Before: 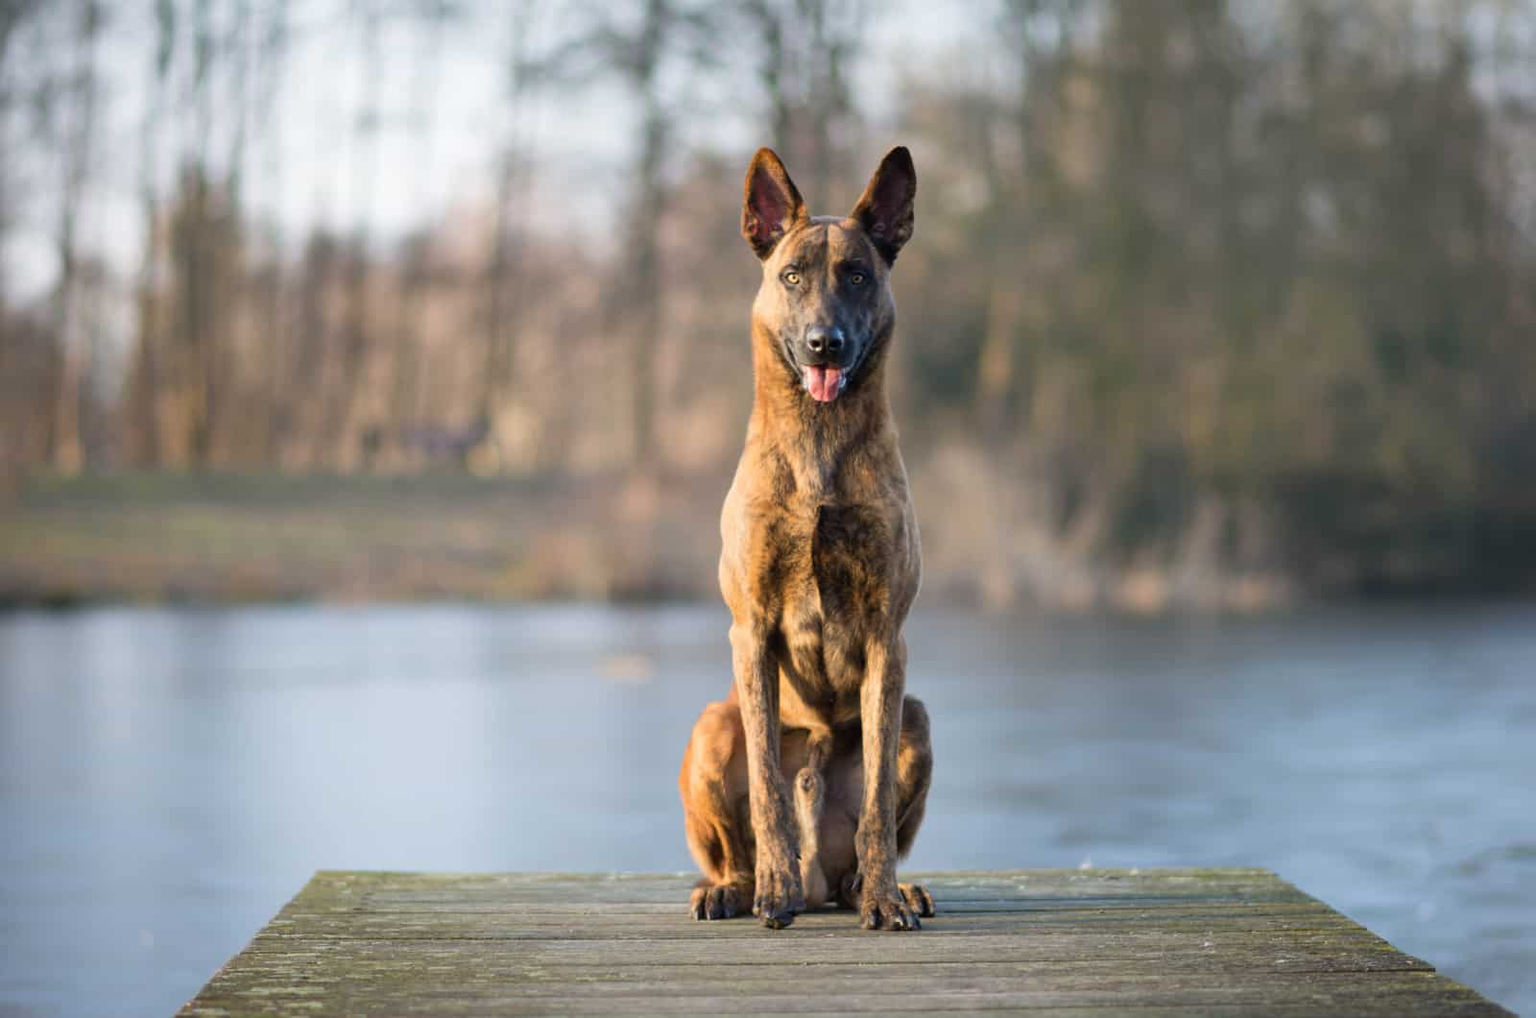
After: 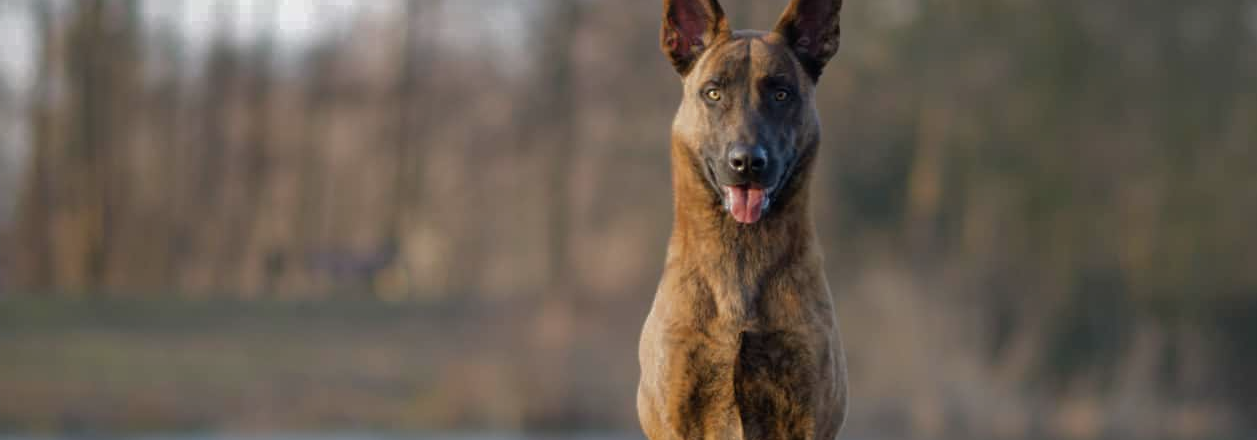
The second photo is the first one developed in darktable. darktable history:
base curve: curves: ch0 [(0, 0) (0.841, 0.609) (1, 1)]
crop: left 7.036%, top 18.398%, right 14.379%, bottom 40.043%
